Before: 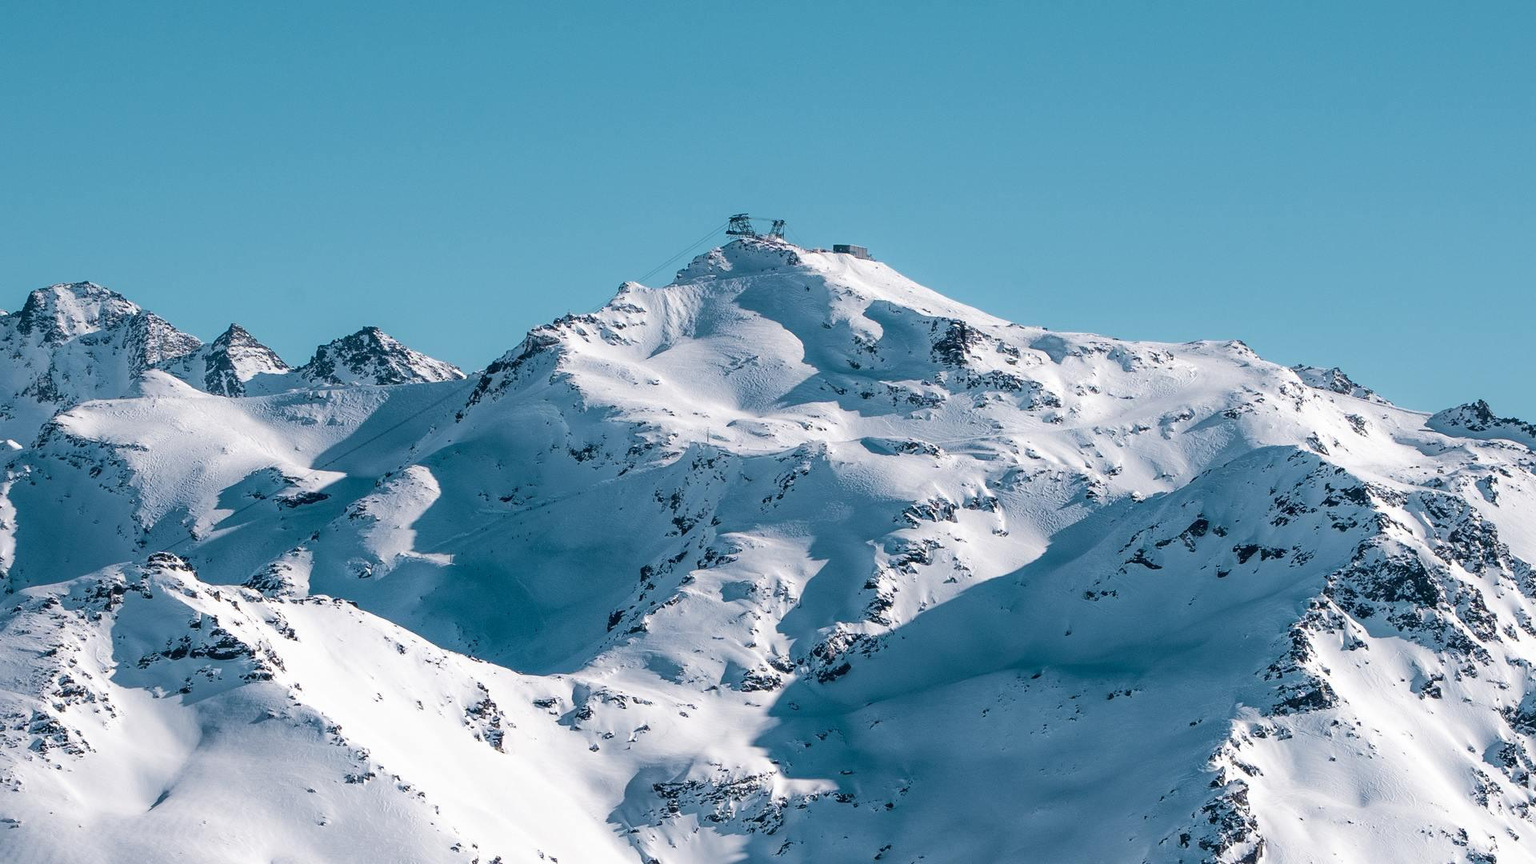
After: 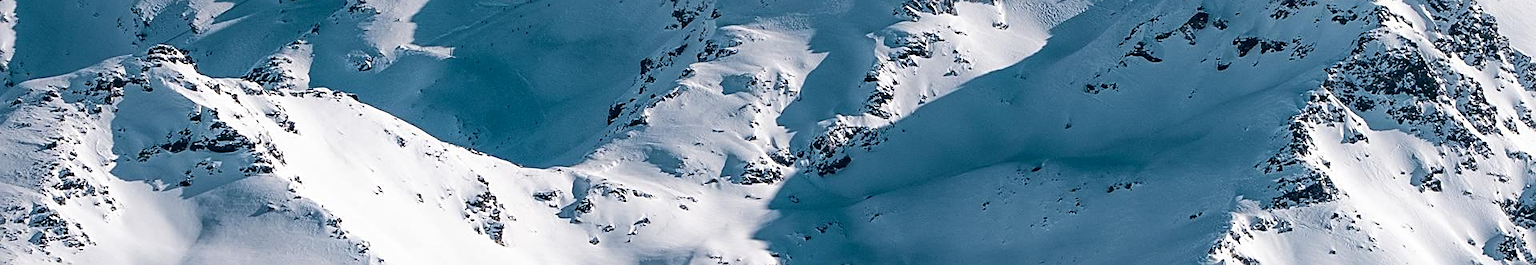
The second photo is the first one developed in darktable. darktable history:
crop and rotate: top 58.716%, bottom 10.529%
sharpen: amount 0.599
tone curve: curves: ch0 [(0, 0) (0.003, 0.003) (0.011, 0.011) (0.025, 0.025) (0.044, 0.044) (0.069, 0.068) (0.1, 0.098) (0.136, 0.134) (0.177, 0.175) (0.224, 0.221) (0.277, 0.273) (0.335, 0.331) (0.399, 0.394) (0.468, 0.462) (0.543, 0.543) (0.623, 0.623) (0.709, 0.709) (0.801, 0.801) (0.898, 0.898) (1, 1)], color space Lab, independent channels, preserve colors none
